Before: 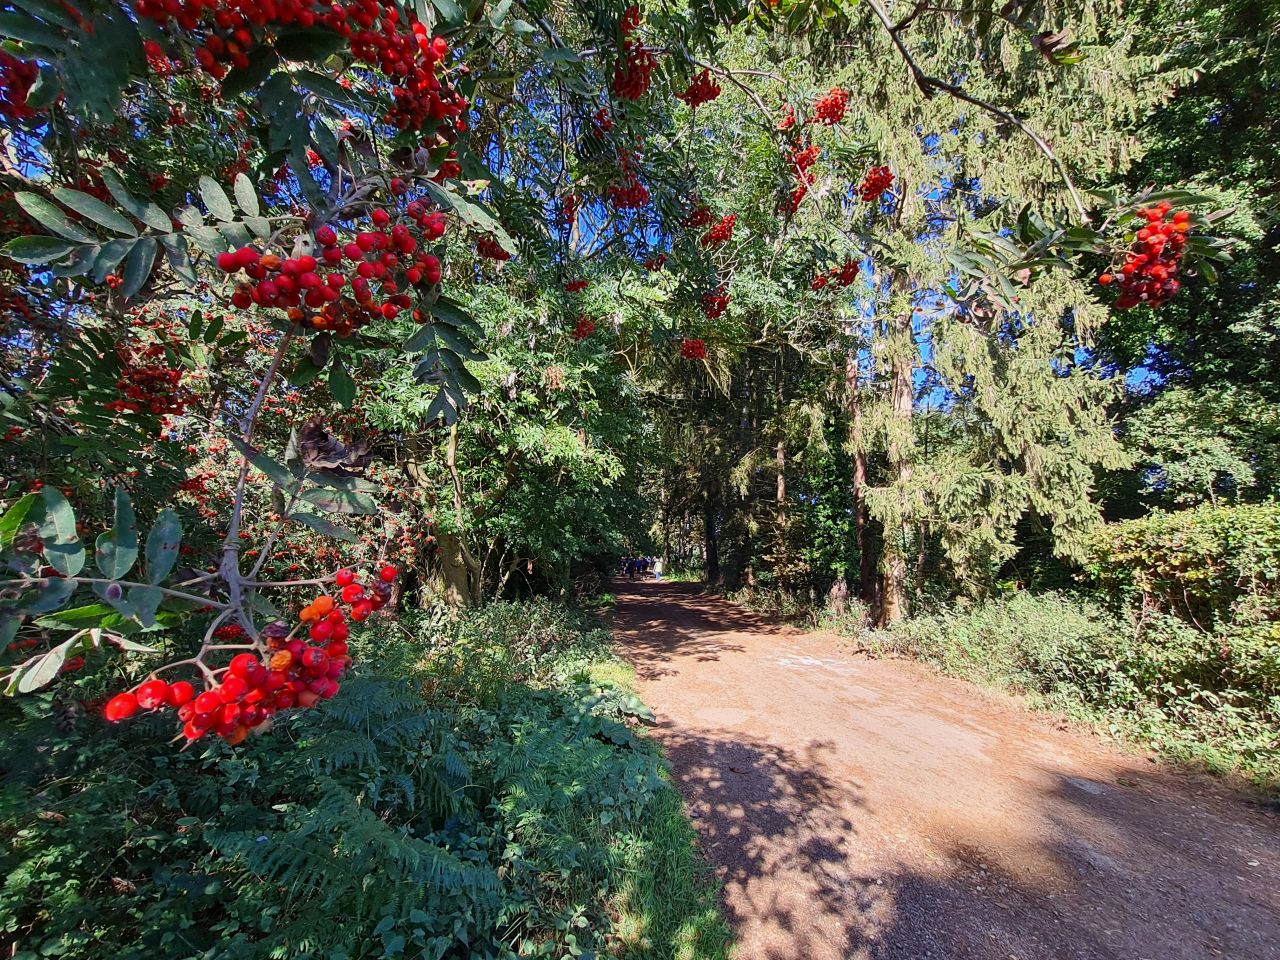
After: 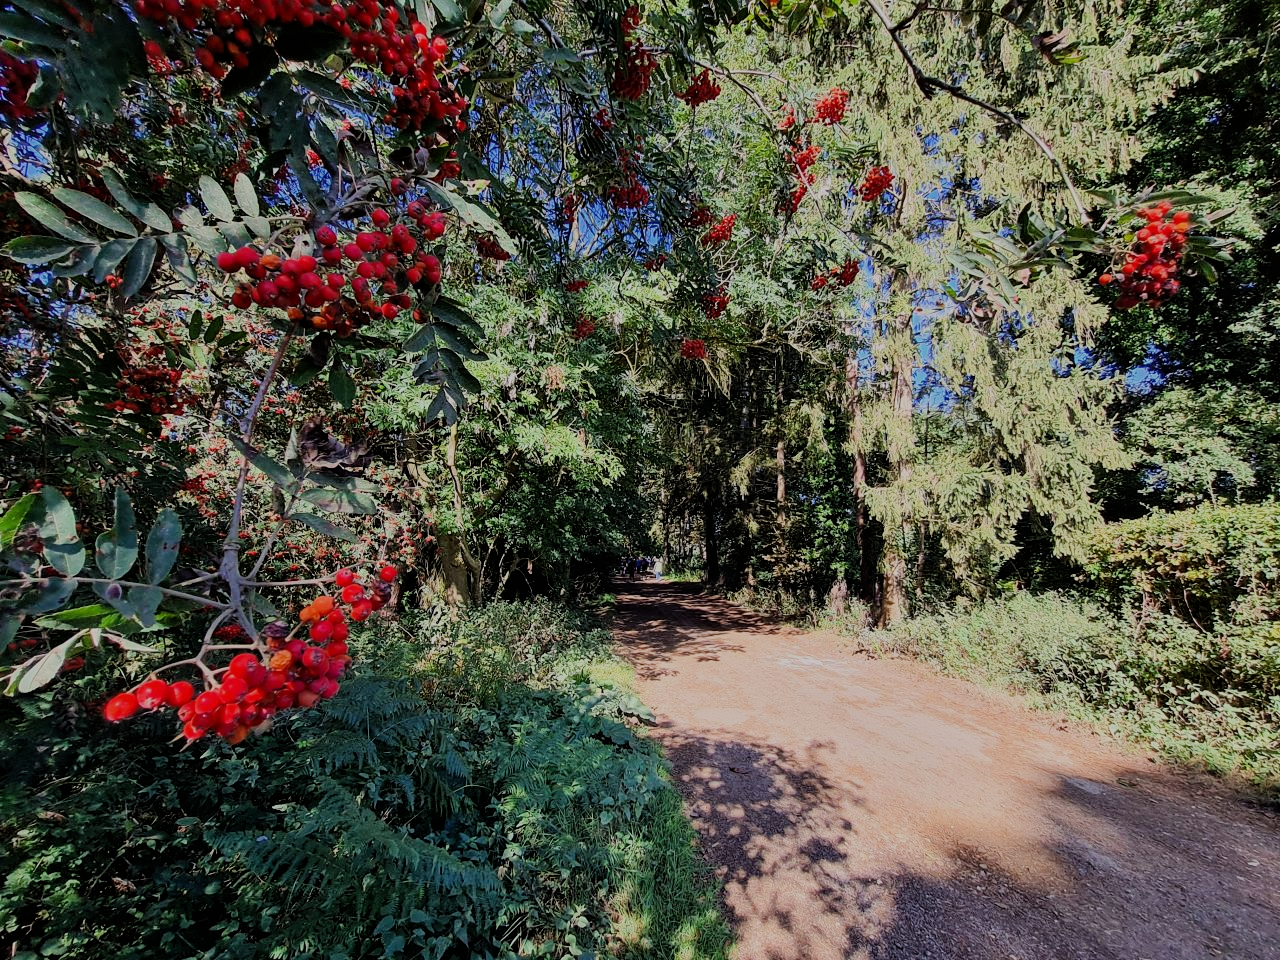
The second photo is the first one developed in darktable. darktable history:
filmic rgb: black relative exposure -6.08 EV, white relative exposure 6.94 EV, hardness 2.27
